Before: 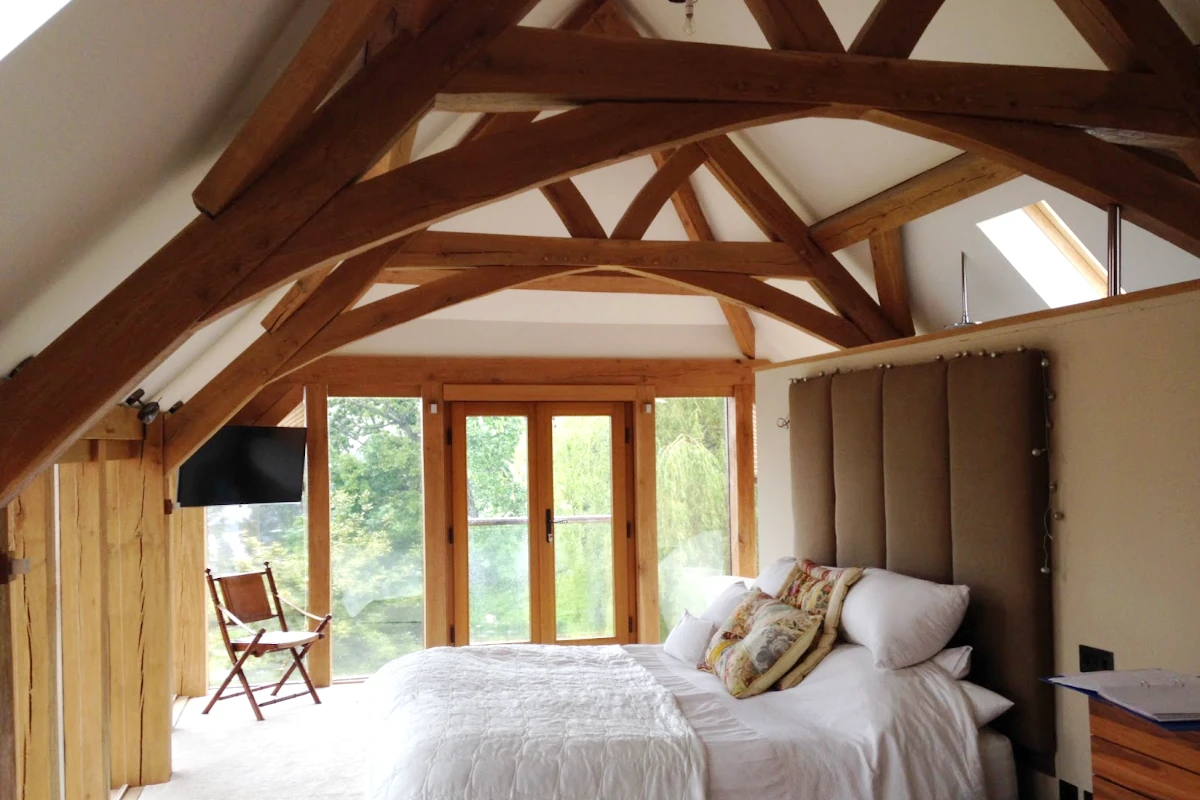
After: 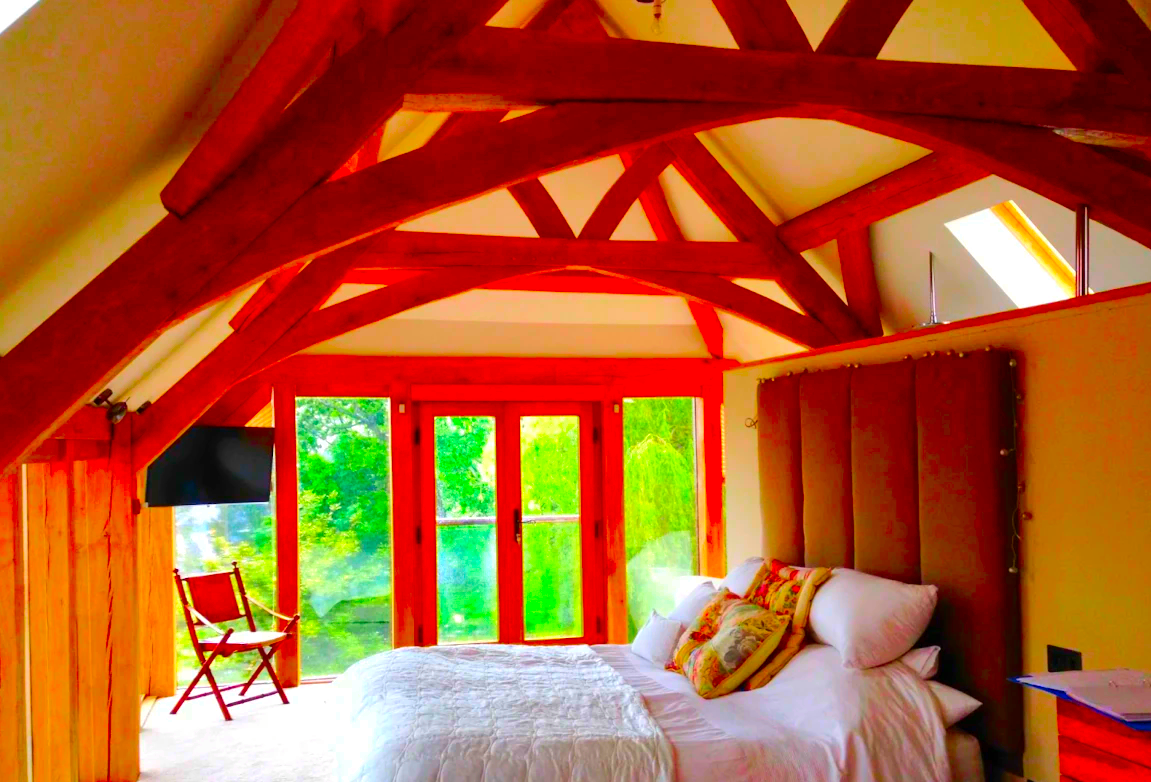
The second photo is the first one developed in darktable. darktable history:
crop and rotate: left 2.708%, right 1.306%, bottom 2.169%
contrast brightness saturation: saturation 0.507
shadows and highlights: soften with gaussian
color correction: highlights b* 0.034, saturation 2.97
